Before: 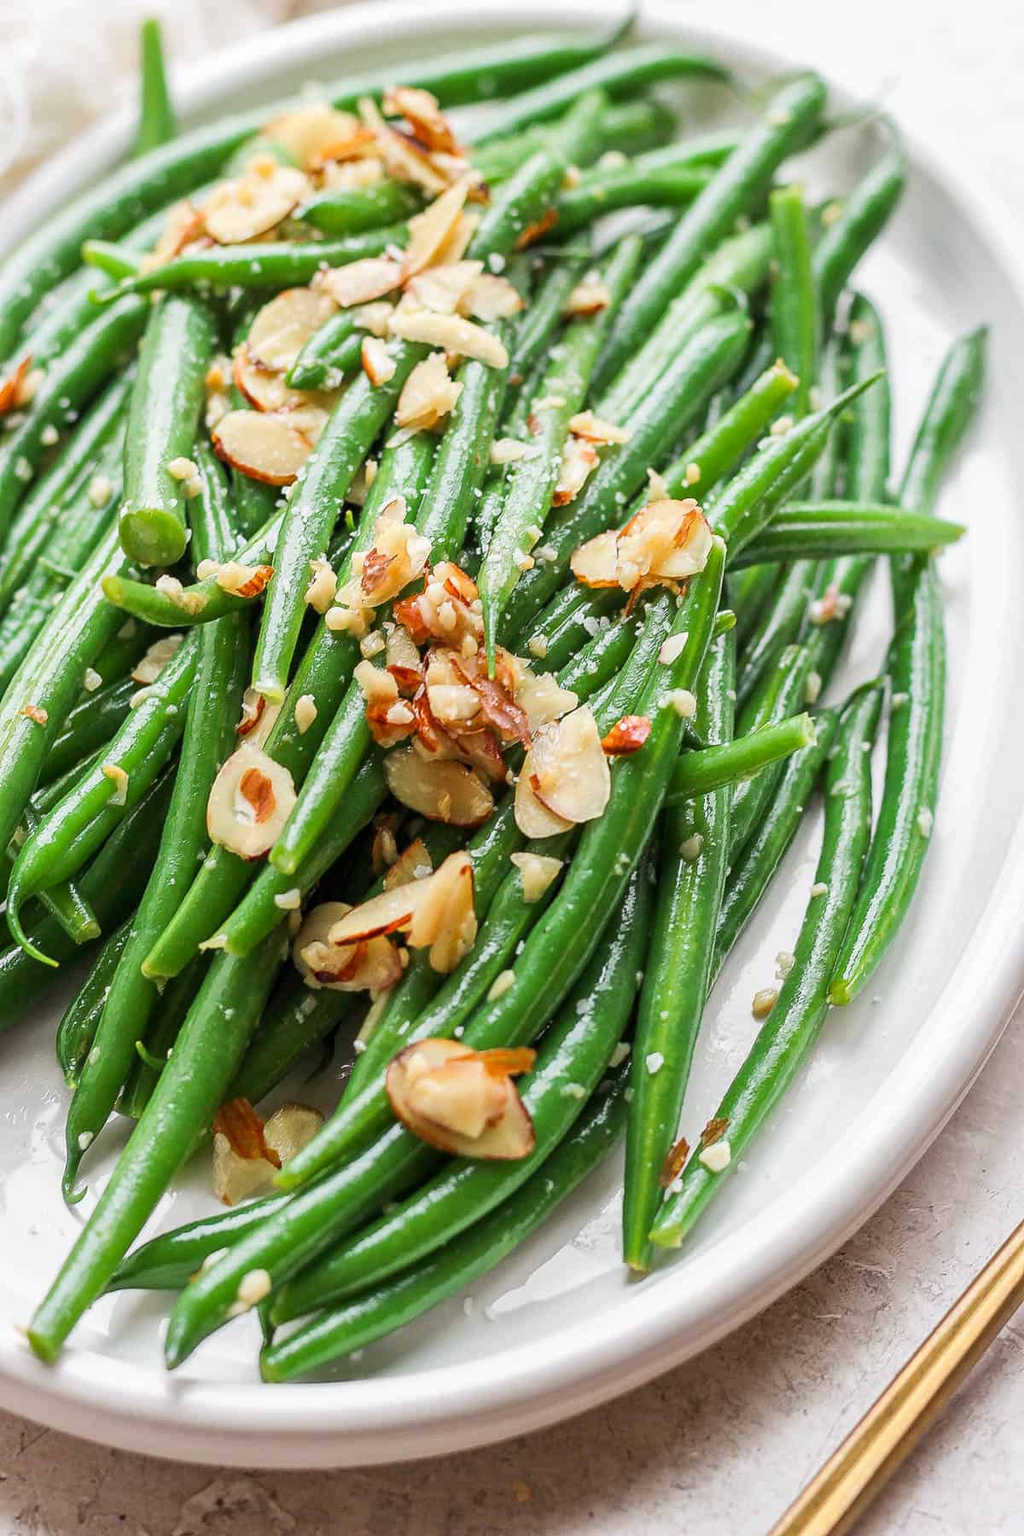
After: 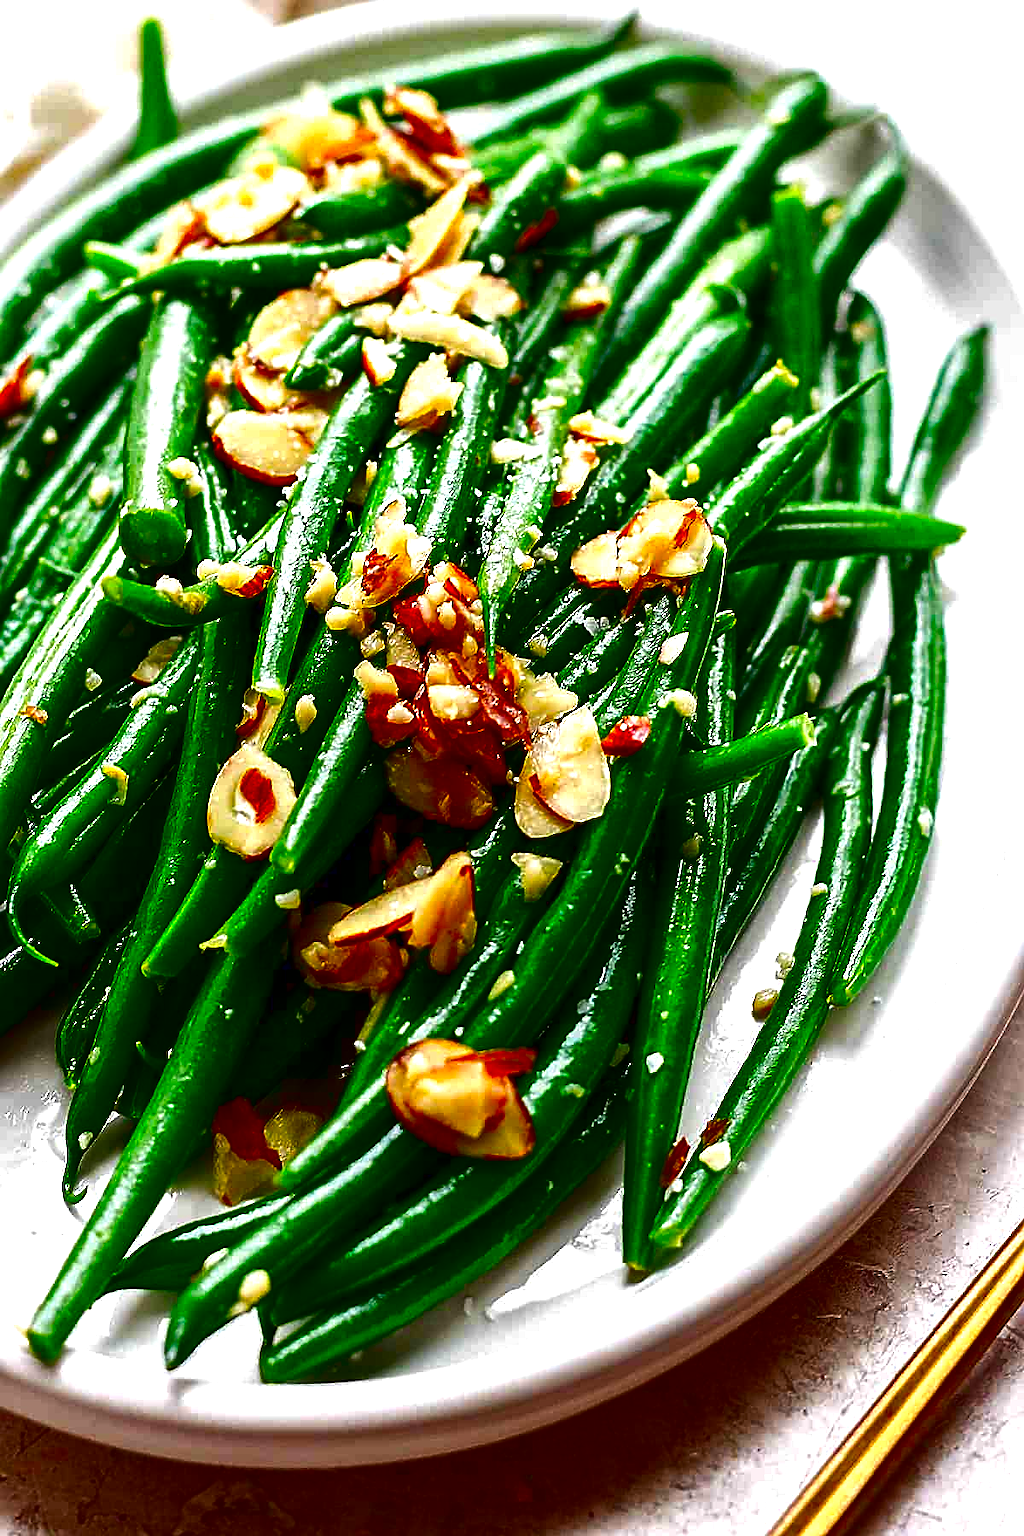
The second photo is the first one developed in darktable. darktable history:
sharpen: on, module defaults
exposure: black level correction 0.001, exposure 0.5 EV, compensate exposure bias true, compensate highlight preservation false
contrast brightness saturation: brightness -1, saturation 1
